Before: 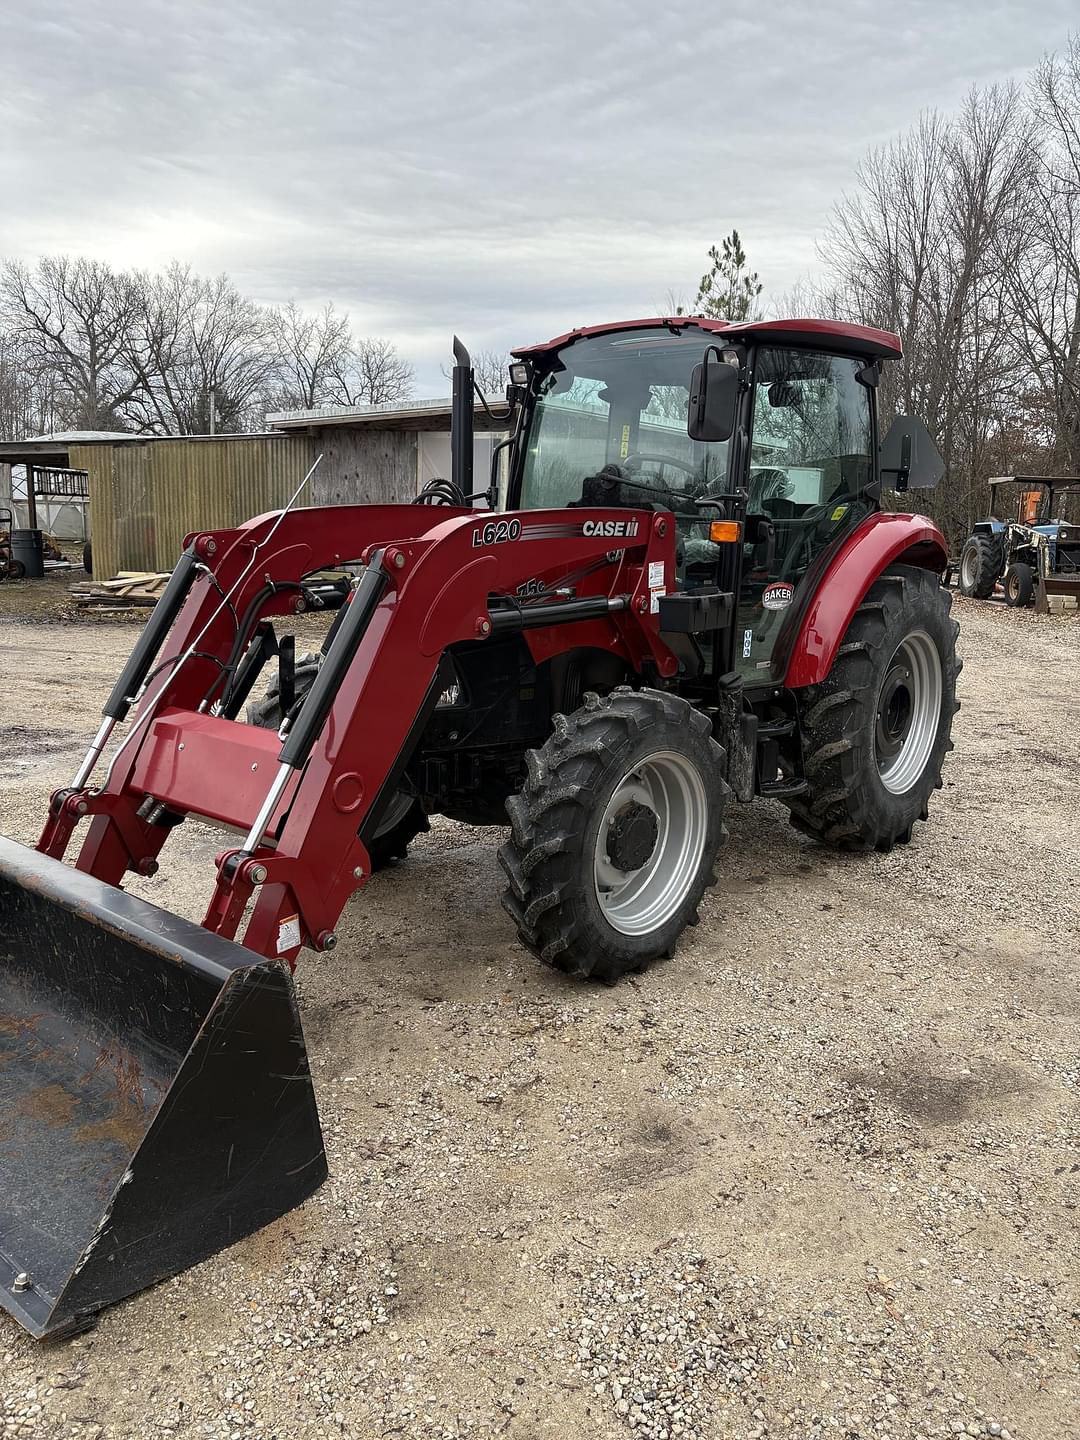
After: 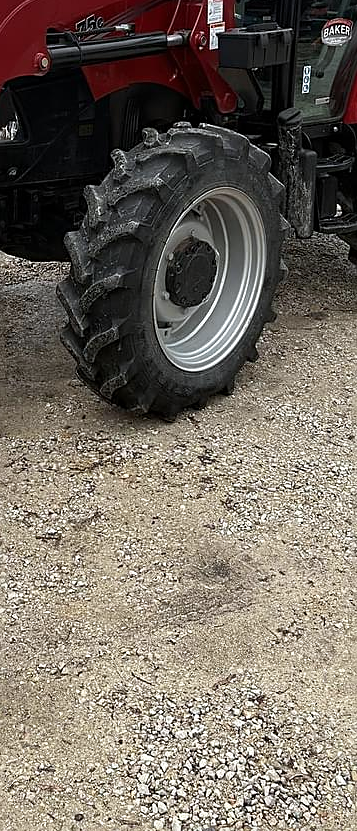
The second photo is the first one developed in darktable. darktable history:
crop: left 40.878%, top 39.176%, right 25.993%, bottom 3.081%
sharpen: on, module defaults
white balance: red 0.982, blue 1.018
